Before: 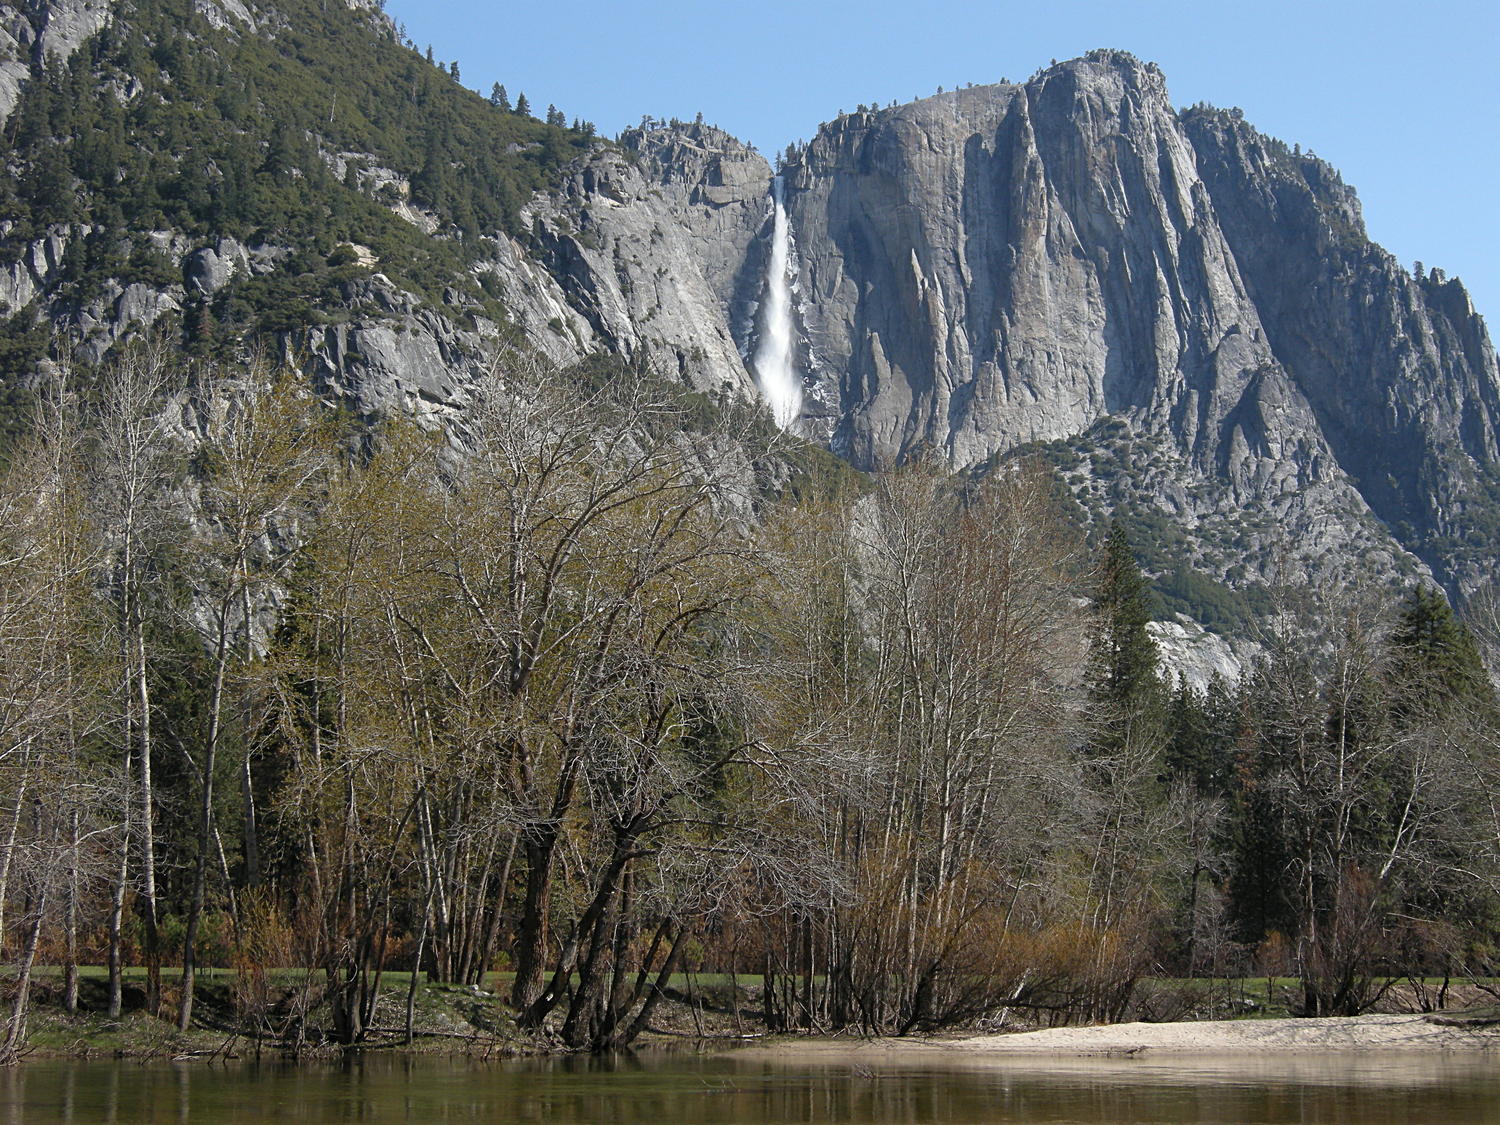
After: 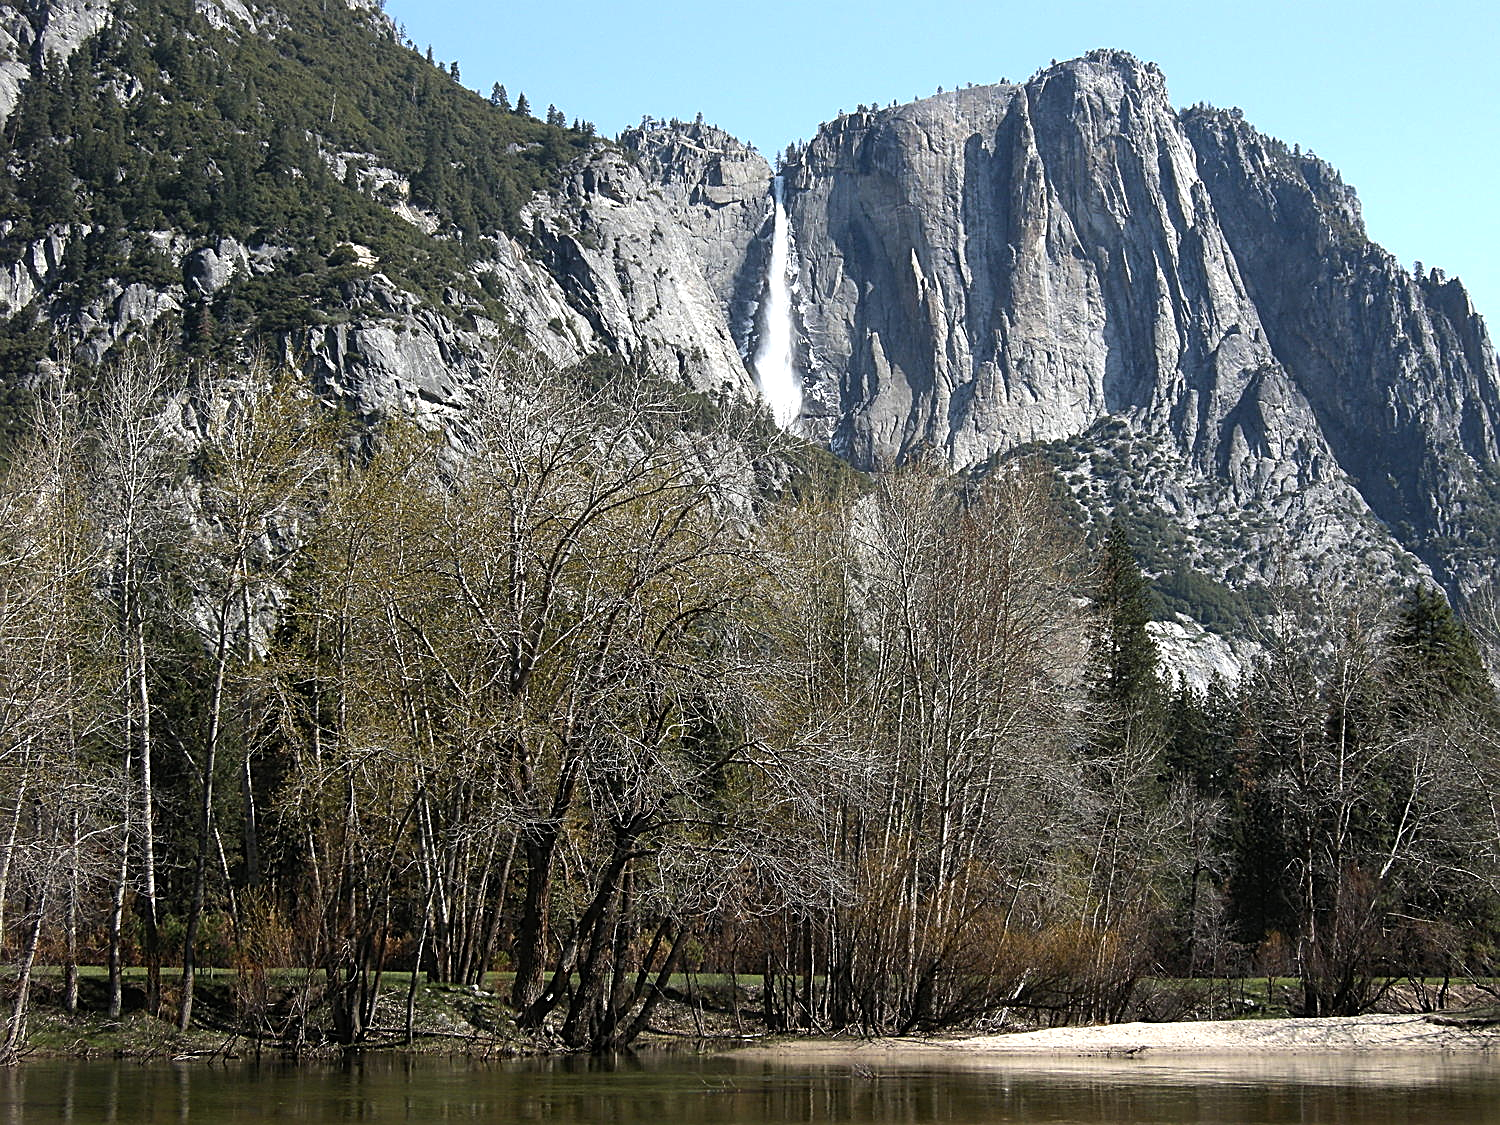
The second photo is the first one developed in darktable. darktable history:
tone equalizer: -8 EV -0.772 EV, -7 EV -0.726 EV, -6 EV -0.56 EV, -5 EV -0.389 EV, -3 EV 0.404 EV, -2 EV 0.6 EV, -1 EV 0.678 EV, +0 EV 0.75 EV, edges refinement/feathering 500, mask exposure compensation -1.57 EV, preserve details no
sharpen: on, module defaults
